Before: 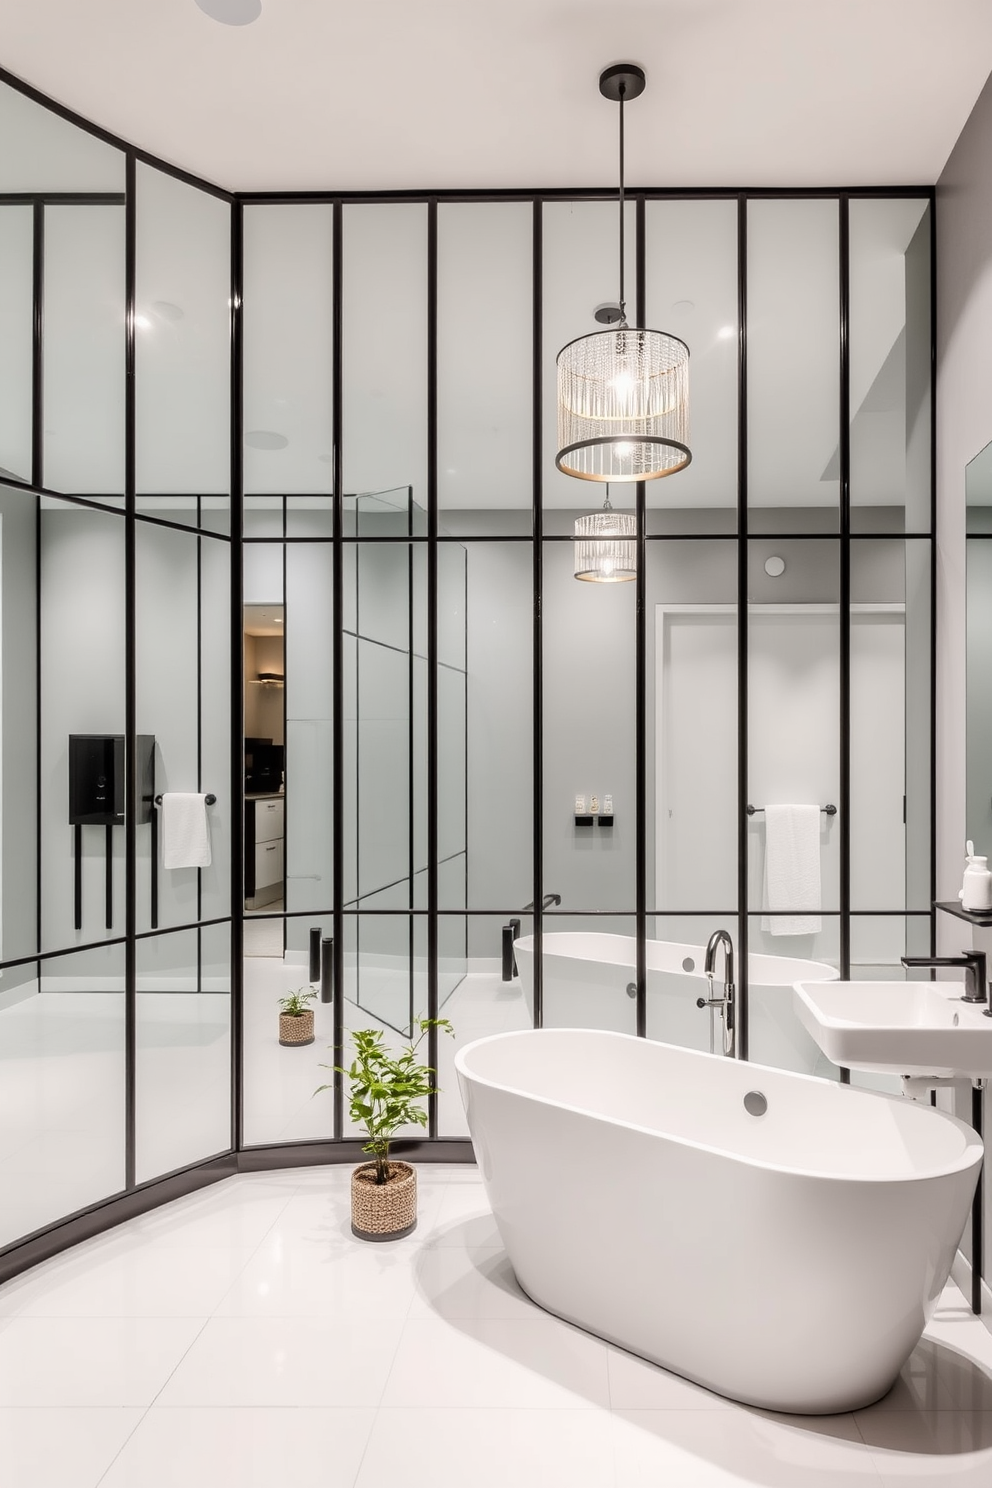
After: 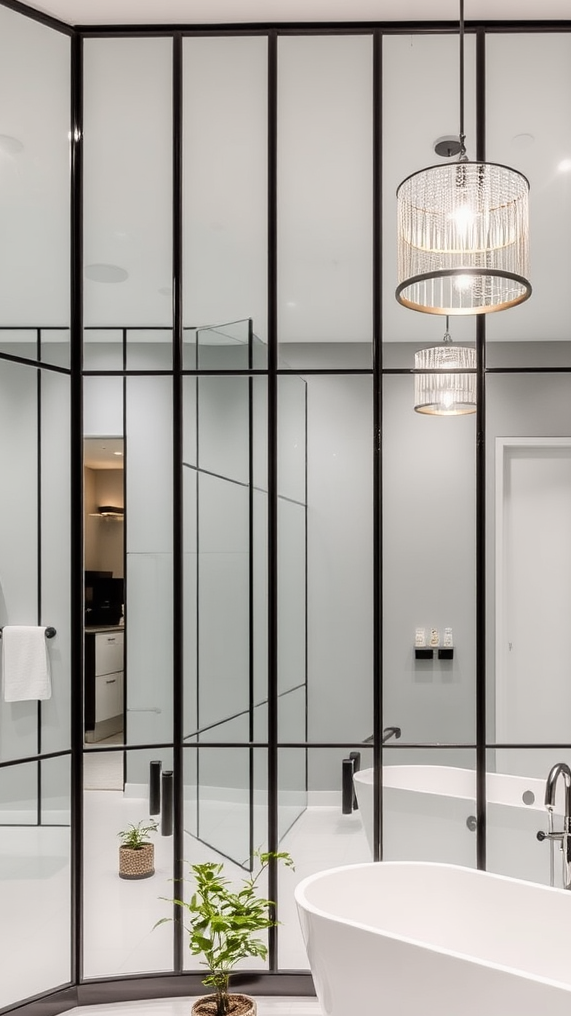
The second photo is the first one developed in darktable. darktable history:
crop: left 16.182%, top 11.251%, right 26.22%, bottom 20.45%
